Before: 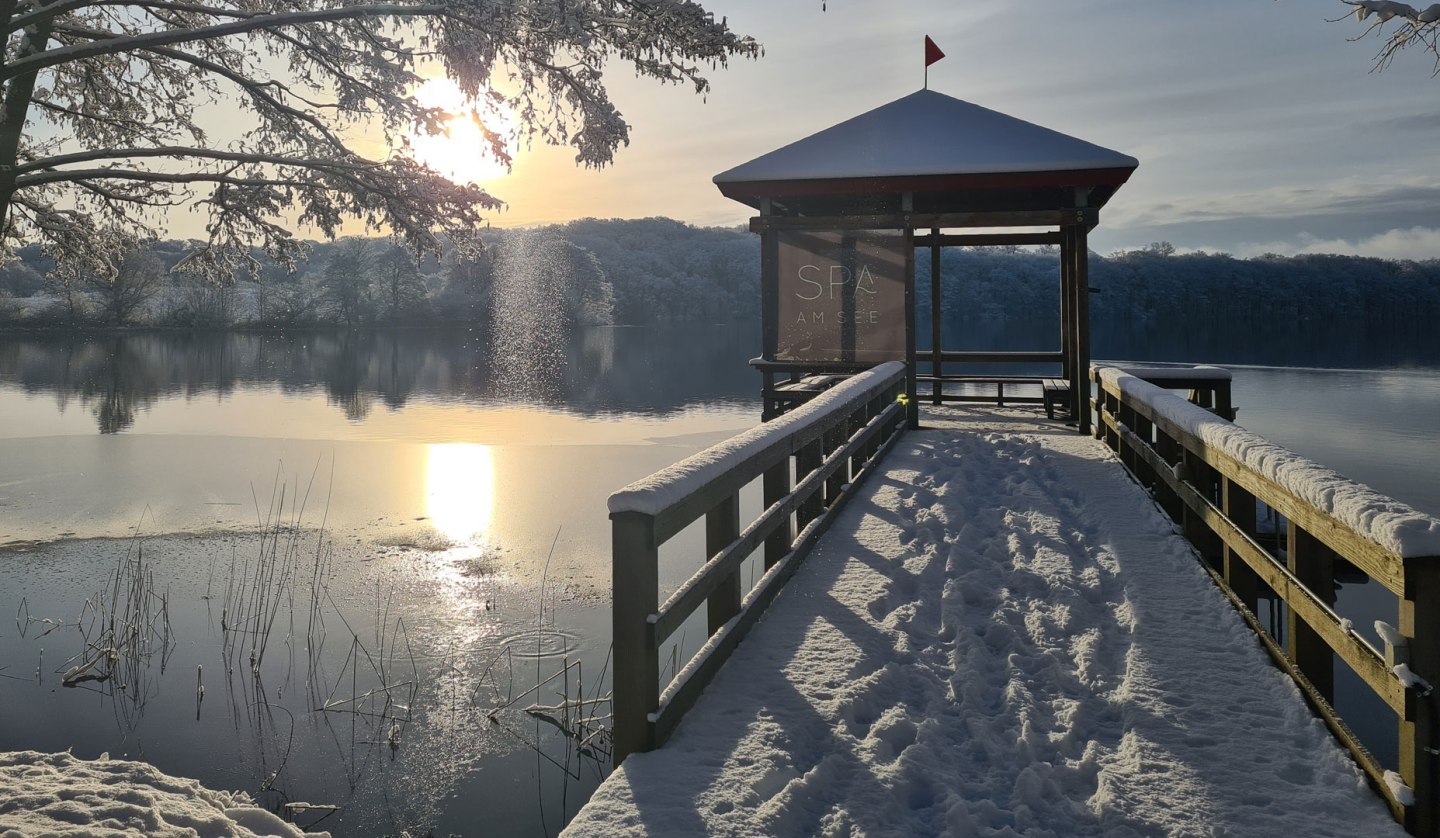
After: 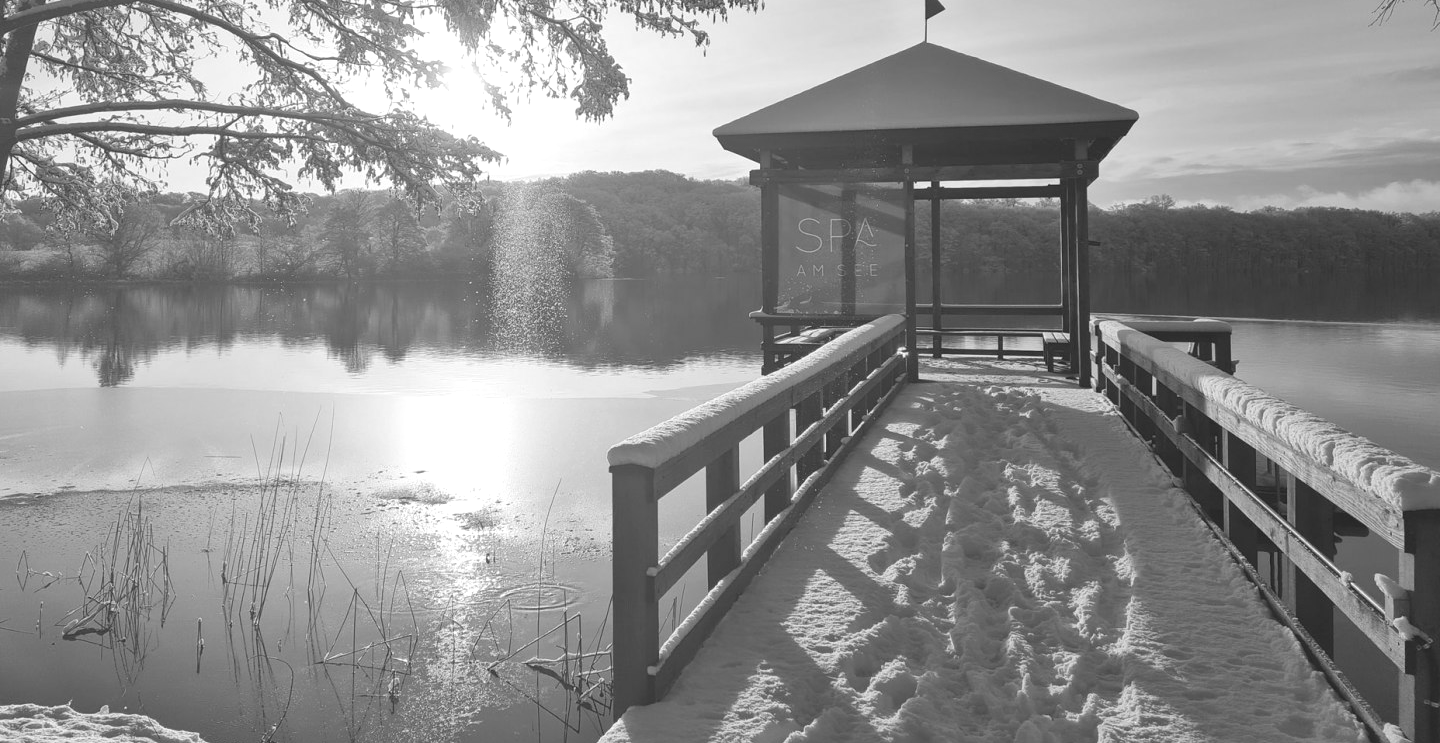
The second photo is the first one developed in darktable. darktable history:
exposure: black level correction 0, exposure 1.1 EV, compensate highlight preservation false
contrast brightness saturation: contrast -0.26, saturation -0.43
crop and rotate: top 5.609%, bottom 5.609%
monochrome: a 32, b 64, size 2.3
